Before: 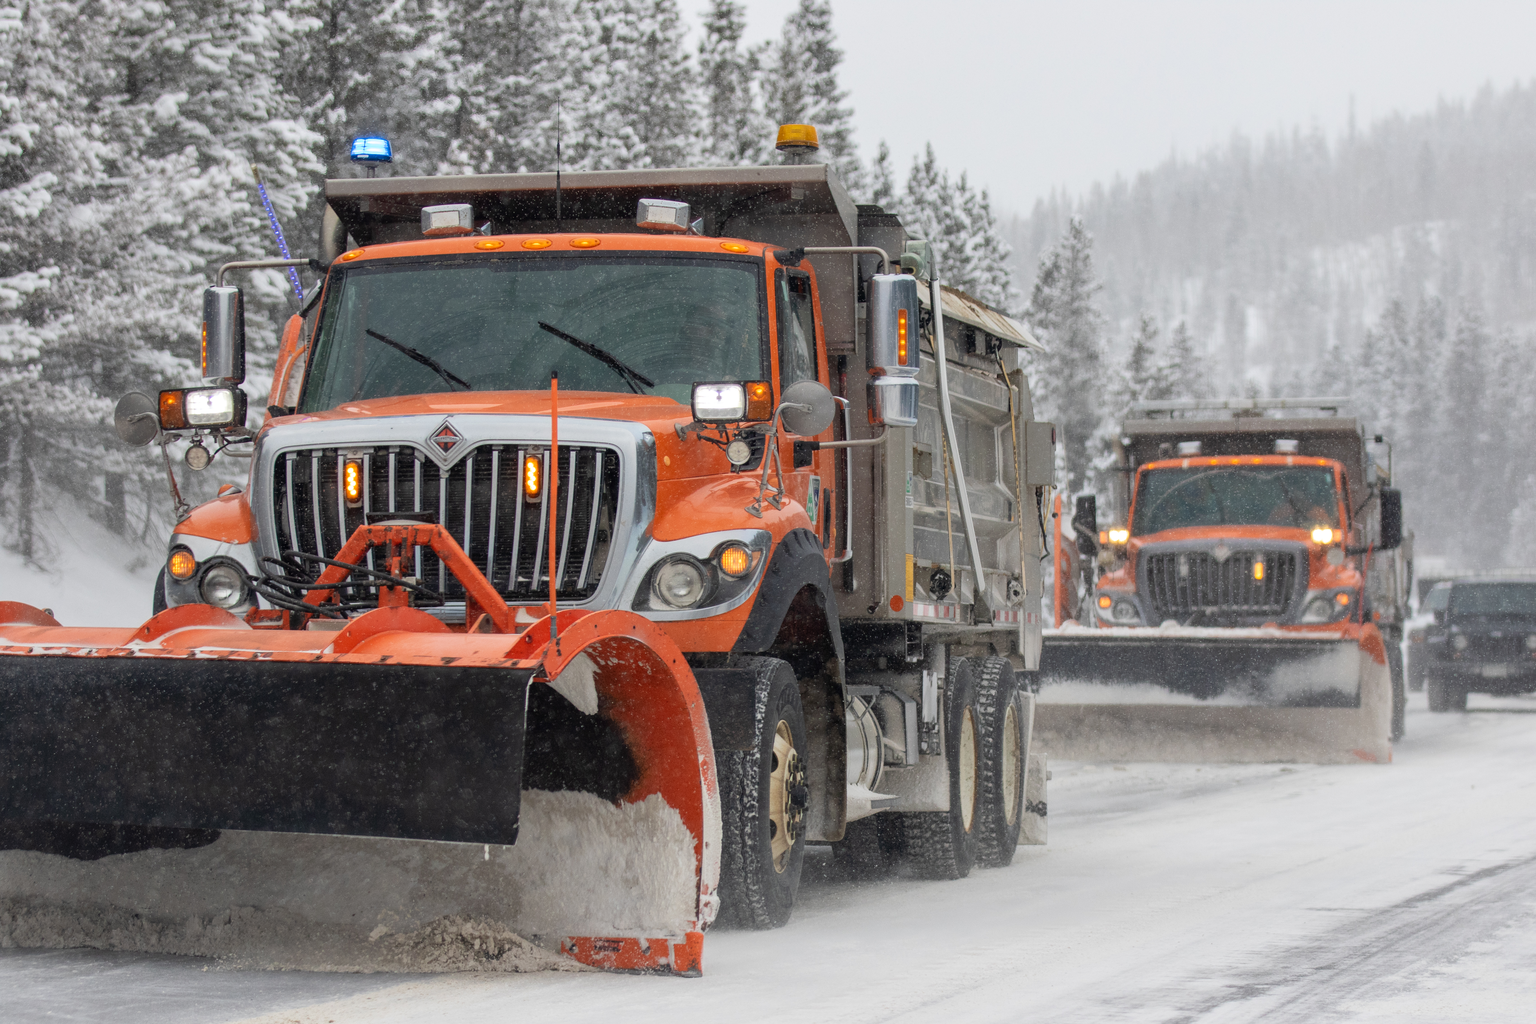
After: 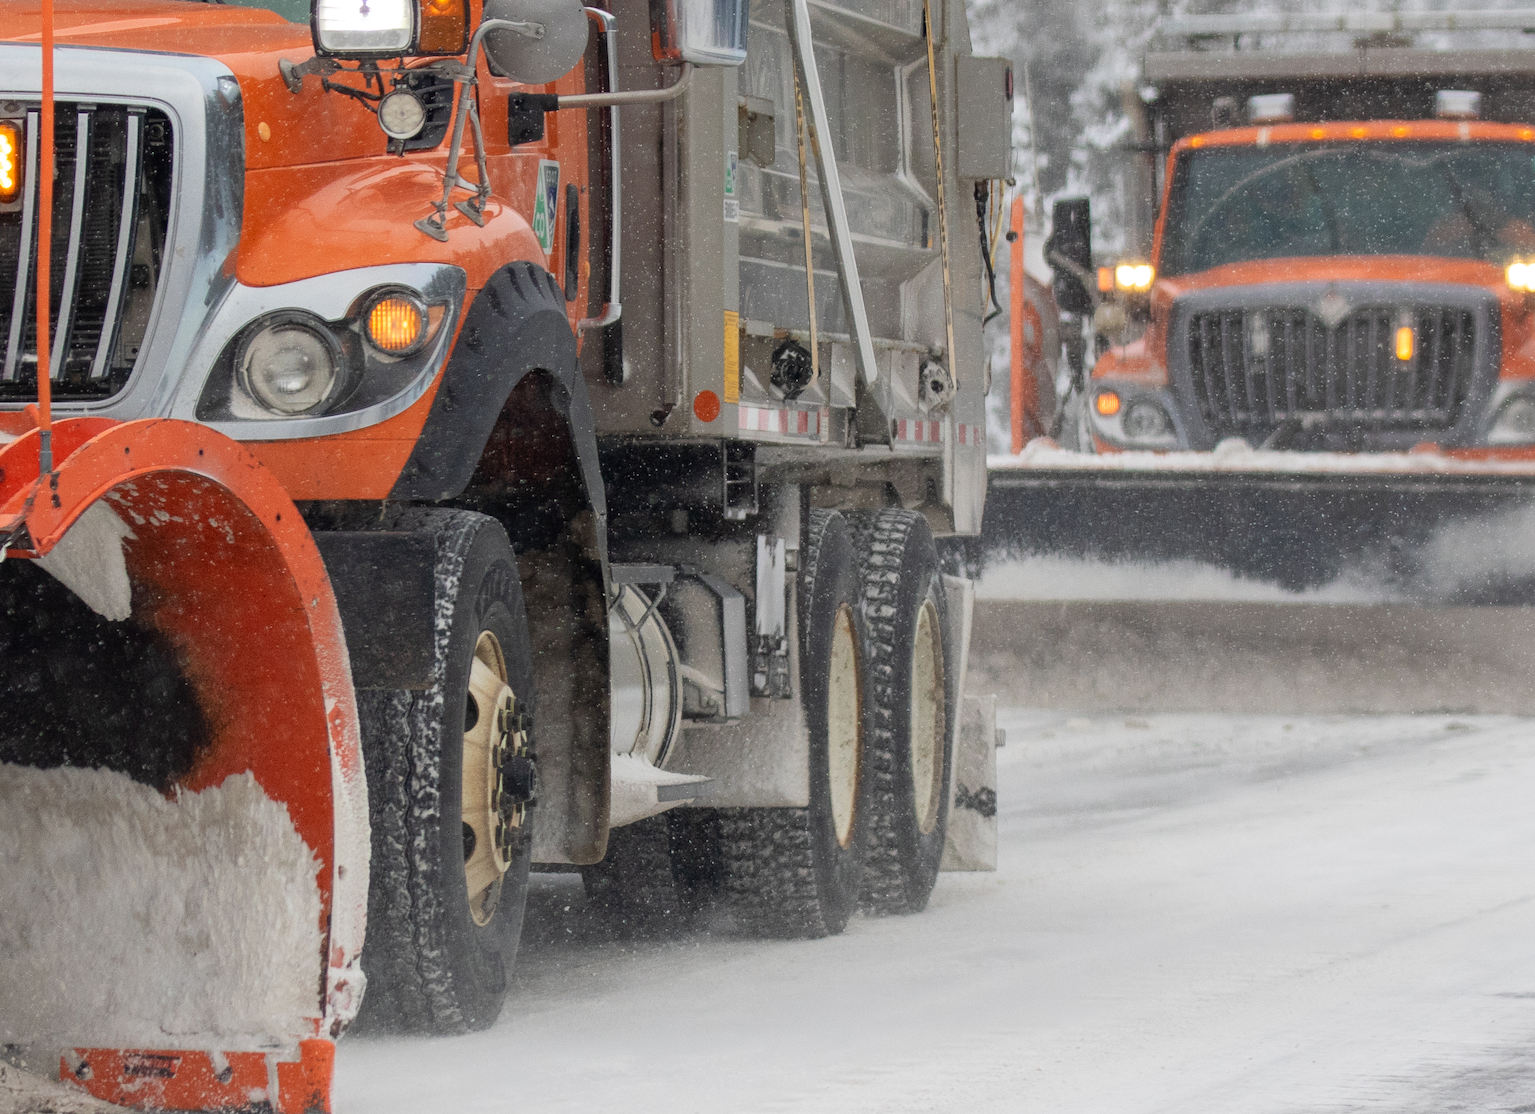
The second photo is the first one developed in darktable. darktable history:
crop: left 34.503%, top 38.36%, right 13.585%, bottom 5.153%
